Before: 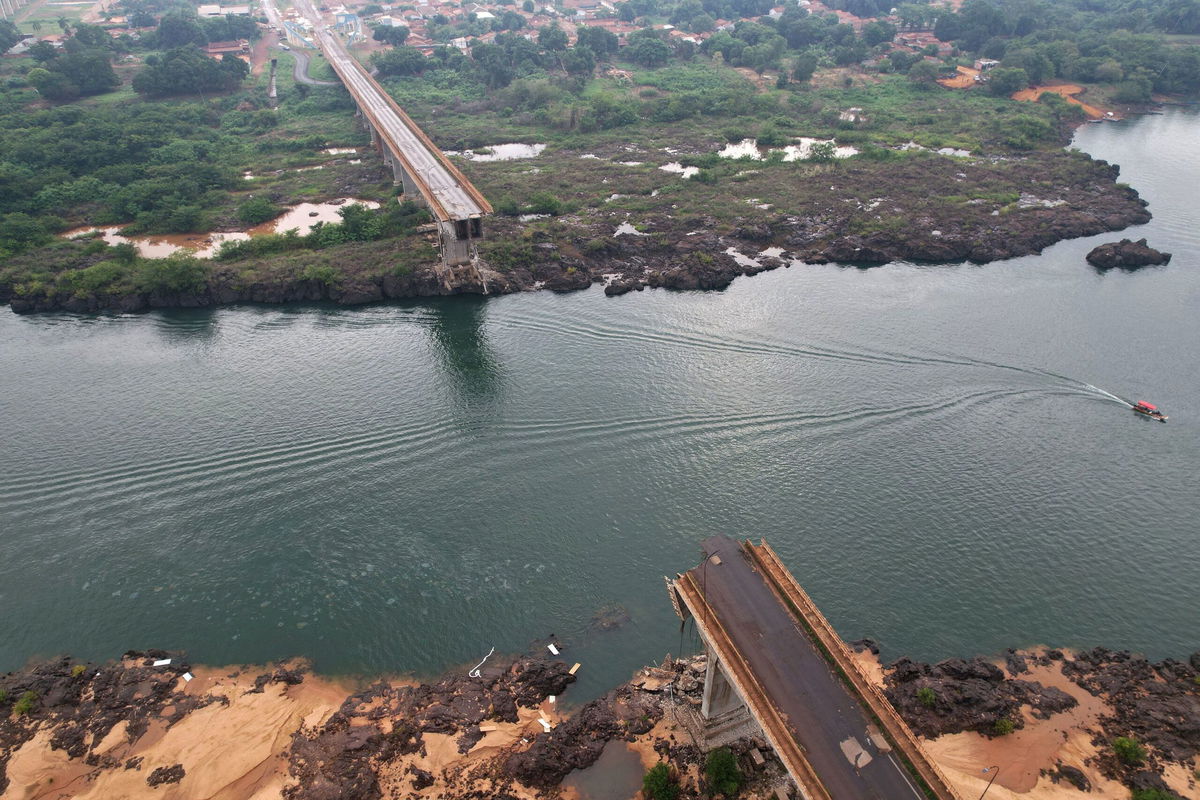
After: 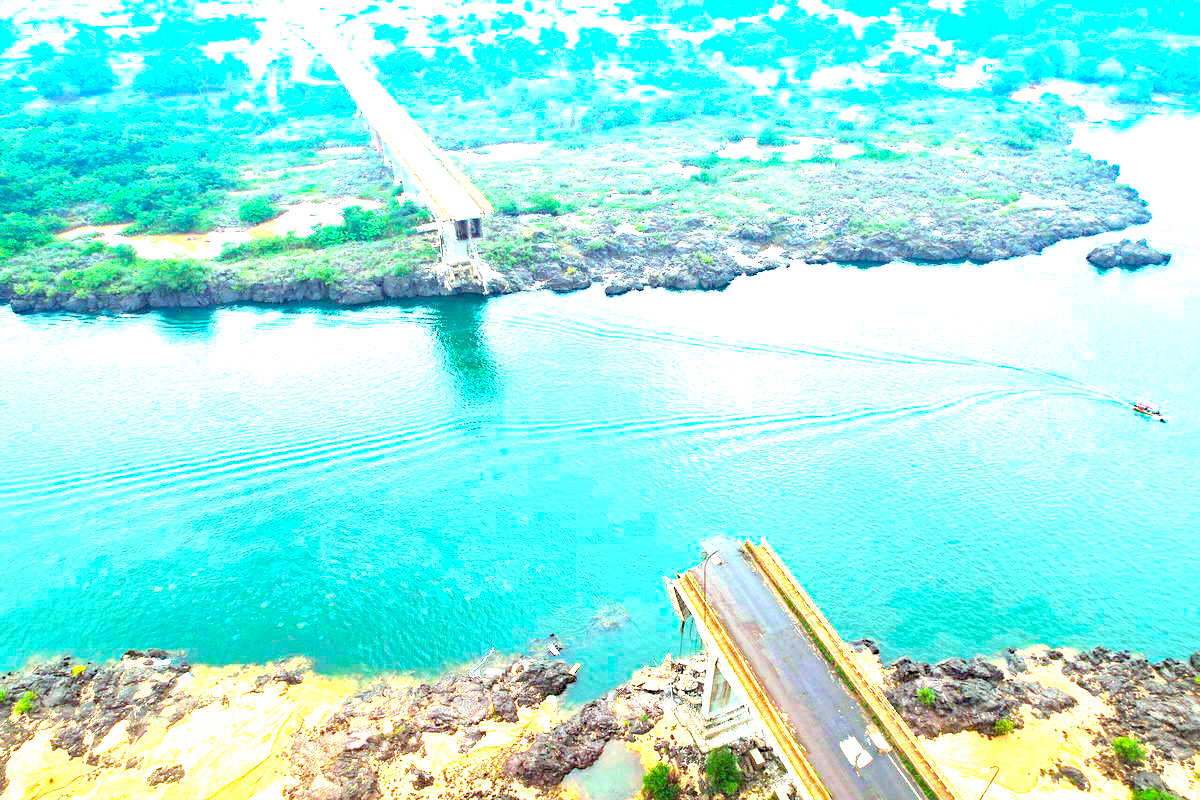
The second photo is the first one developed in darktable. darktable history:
exposure: exposure 3.087 EV, compensate exposure bias true, compensate highlight preservation false
color balance rgb: shadows lift › luminance -21.506%, shadows lift › chroma 6.676%, shadows lift › hue 268.29°, highlights gain › chroma 5.496%, highlights gain › hue 195.1°, global offset › luminance -1.008%, perceptual saturation grading › global saturation 24.886%, global vibrance 33.144%
haze removal: compatibility mode true, adaptive false
